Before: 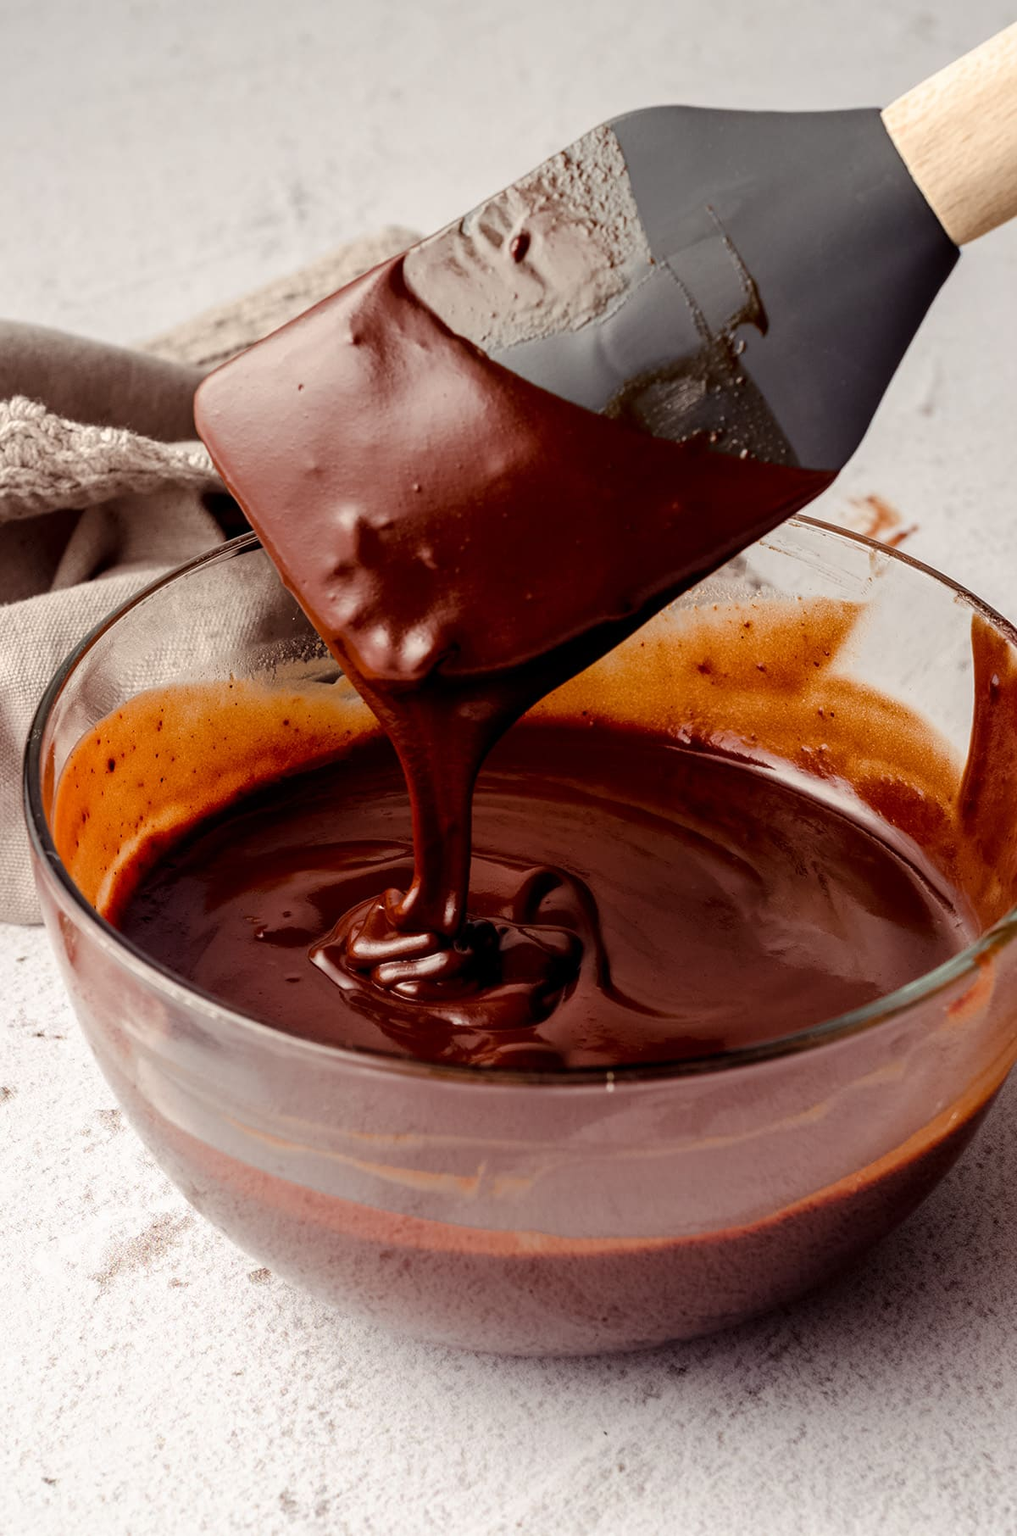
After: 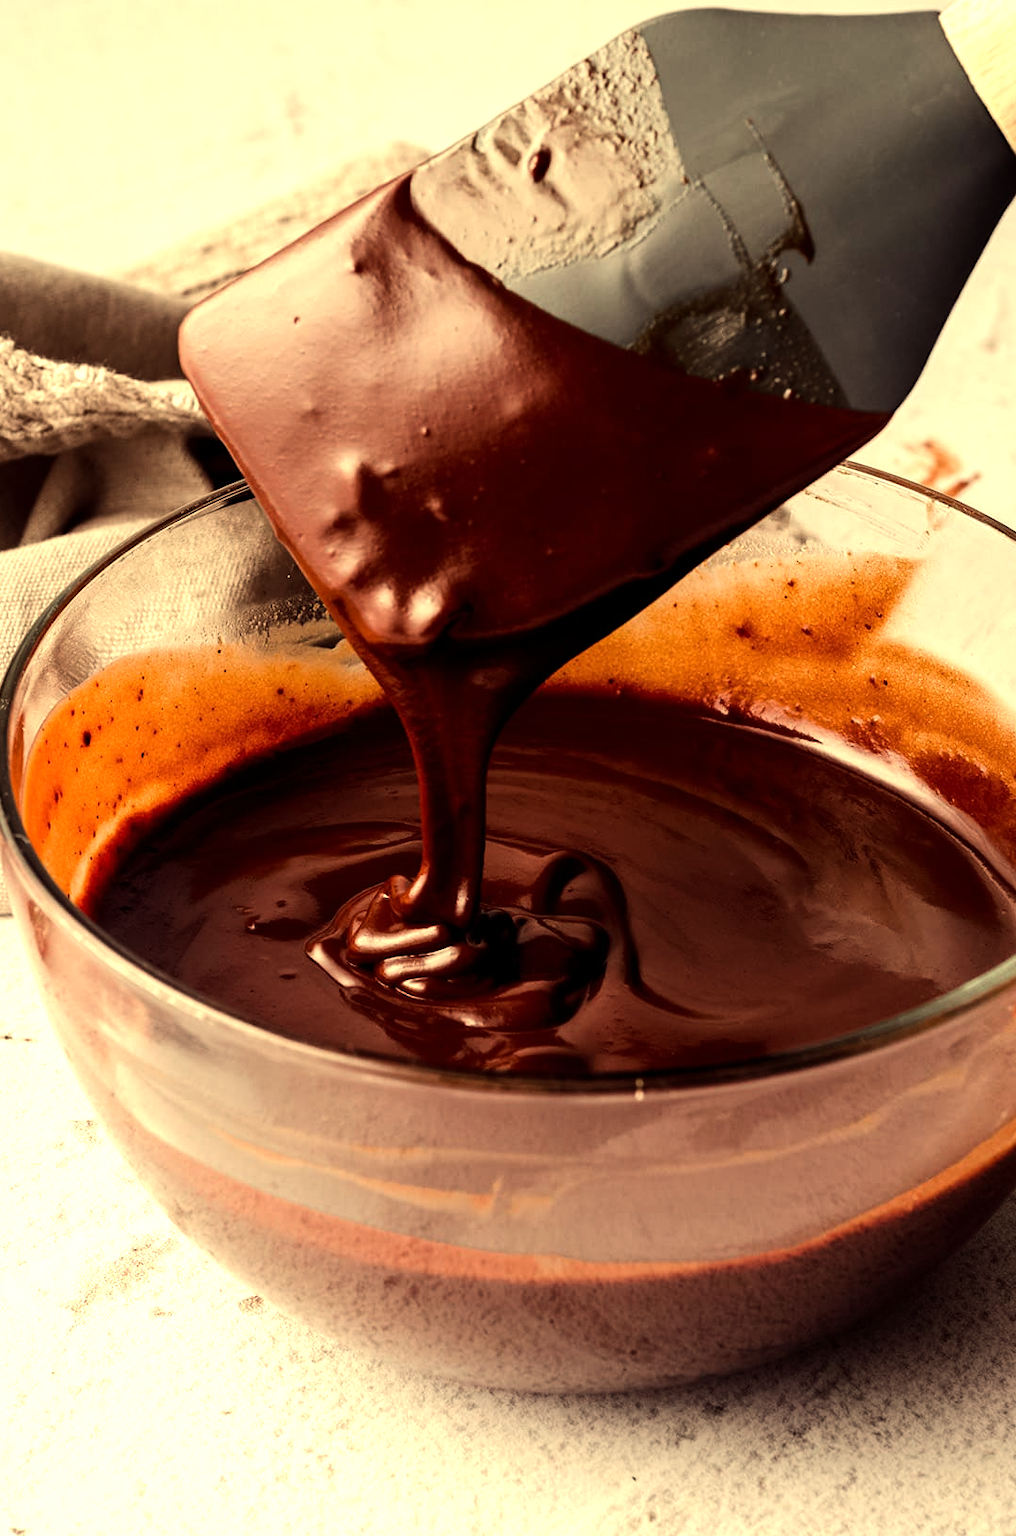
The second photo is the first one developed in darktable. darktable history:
tone equalizer: -8 EV -0.75 EV, -7 EV -0.7 EV, -6 EV -0.6 EV, -5 EV -0.4 EV, -3 EV 0.4 EV, -2 EV 0.6 EV, -1 EV 0.7 EV, +0 EV 0.75 EV, edges refinement/feathering 500, mask exposure compensation -1.57 EV, preserve details no
white balance: red 1.08, blue 0.791
crop: left 3.305%, top 6.436%, right 6.389%, bottom 3.258%
